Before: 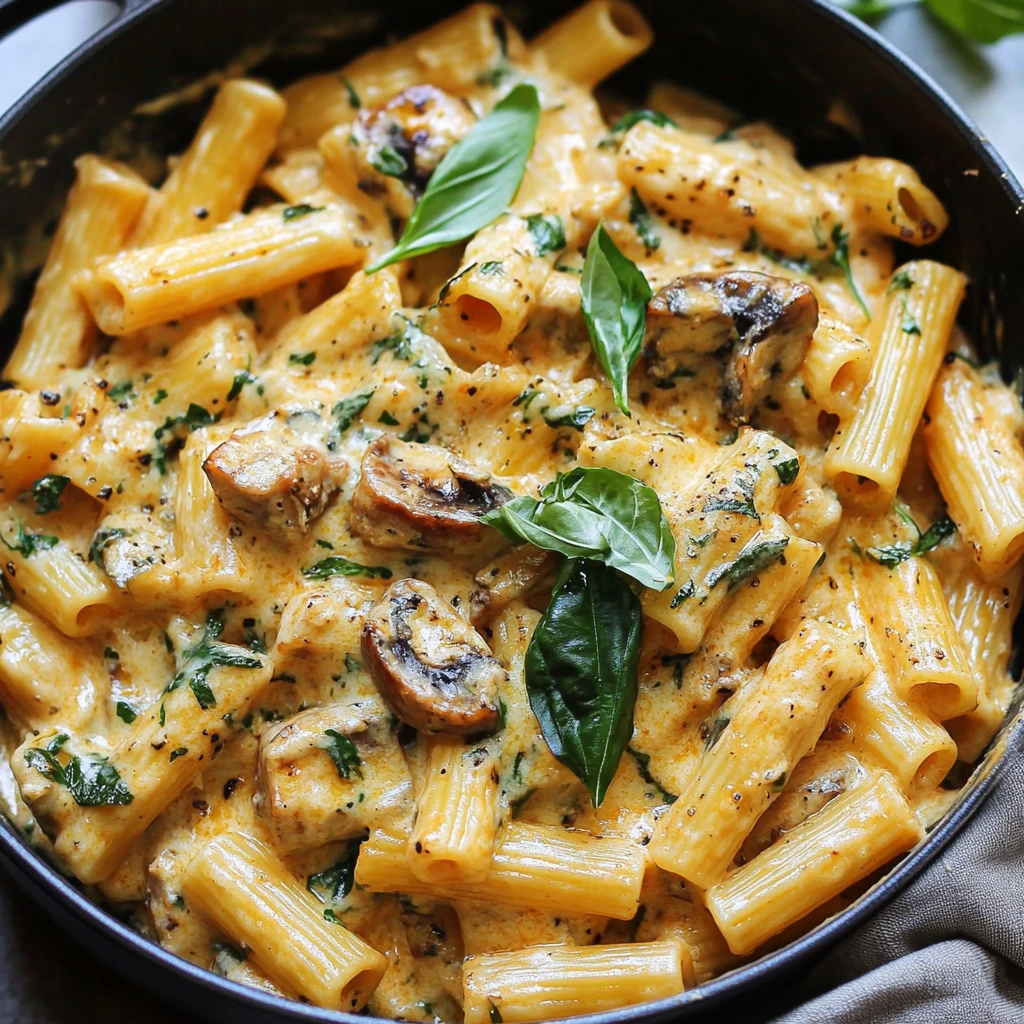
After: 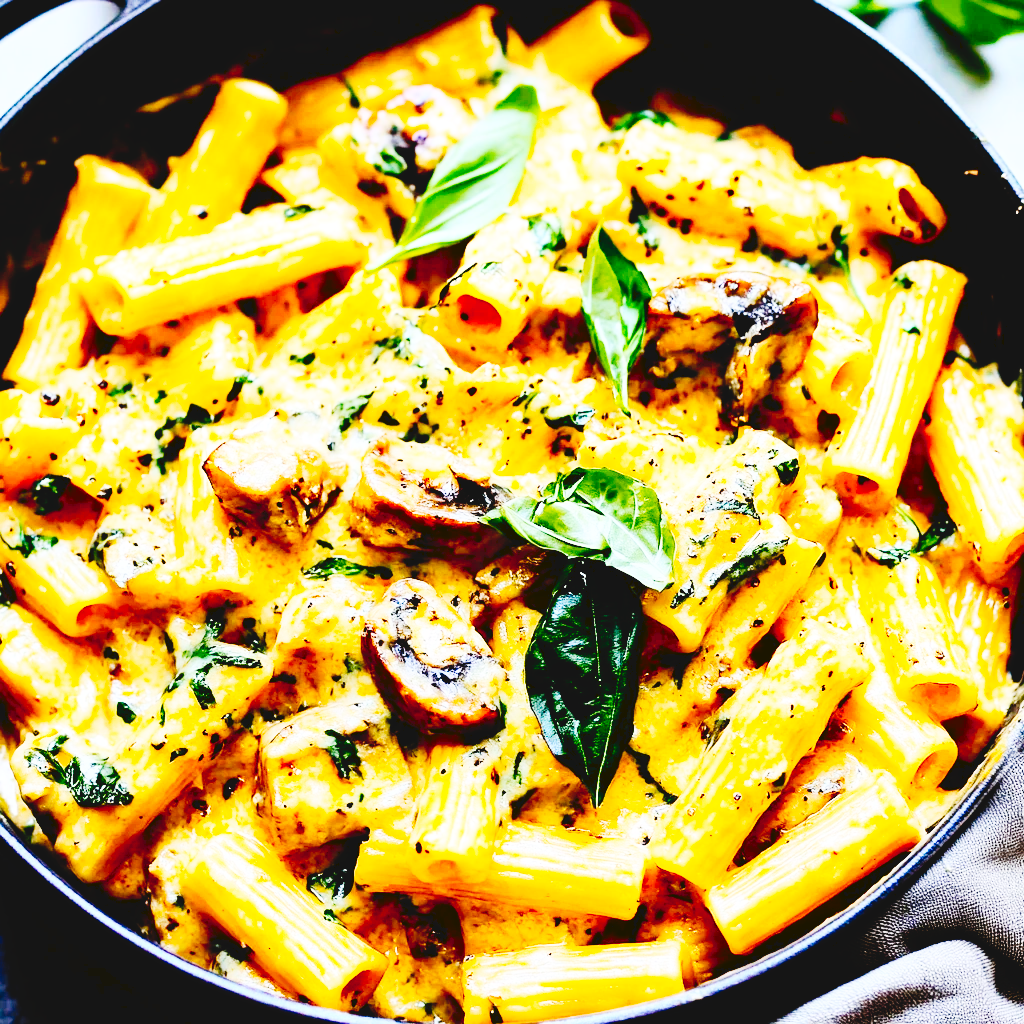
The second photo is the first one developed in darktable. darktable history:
contrast brightness saturation: contrast 0.24, brightness 0.09
color balance rgb: perceptual saturation grading › global saturation 20%, global vibrance 20%
tone curve: curves: ch0 [(0, 0) (0.003, 0.068) (0.011, 0.068) (0.025, 0.068) (0.044, 0.068) (0.069, 0.072) (0.1, 0.072) (0.136, 0.077) (0.177, 0.095) (0.224, 0.126) (0.277, 0.2) (0.335, 0.3) (0.399, 0.407) (0.468, 0.52) (0.543, 0.624) (0.623, 0.721) (0.709, 0.811) (0.801, 0.88) (0.898, 0.942) (1, 1)], preserve colors none
base curve: curves: ch0 [(0, 0) (0.036, 0.025) (0.121, 0.166) (0.206, 0.329) (0.605, 0.79) (1, 1)], preserve colors none
exposure: exposure 0.197 EV, compensate highlight preservation false
